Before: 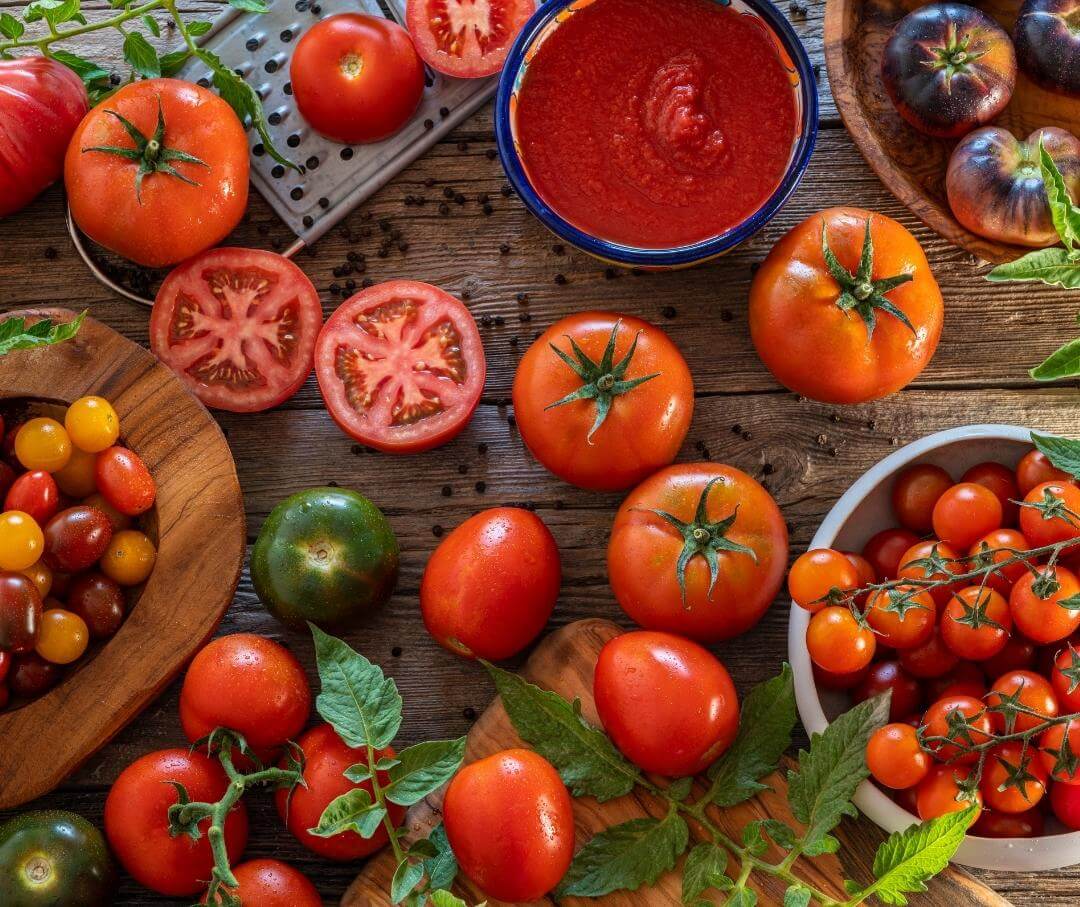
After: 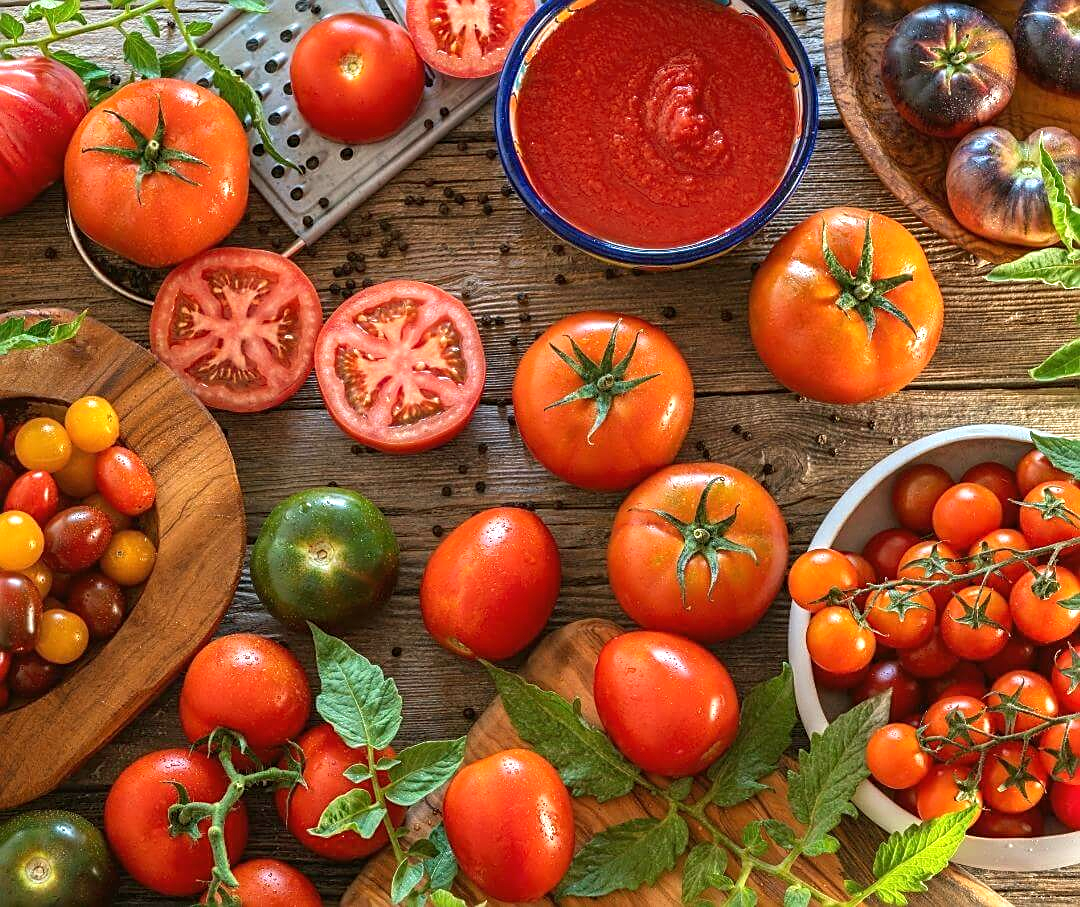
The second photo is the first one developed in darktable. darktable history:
sharpen: on, module defaults
exposure: exposure 0.661 EV, compensate highlight preservation false
color balance: mode lift, gamma, gain (sRGB), lift [1.04, 1, 1, 0.97], gamma [1.01, 1, 1, 0.97], gain [0.96, 1, 1, 0.97]
